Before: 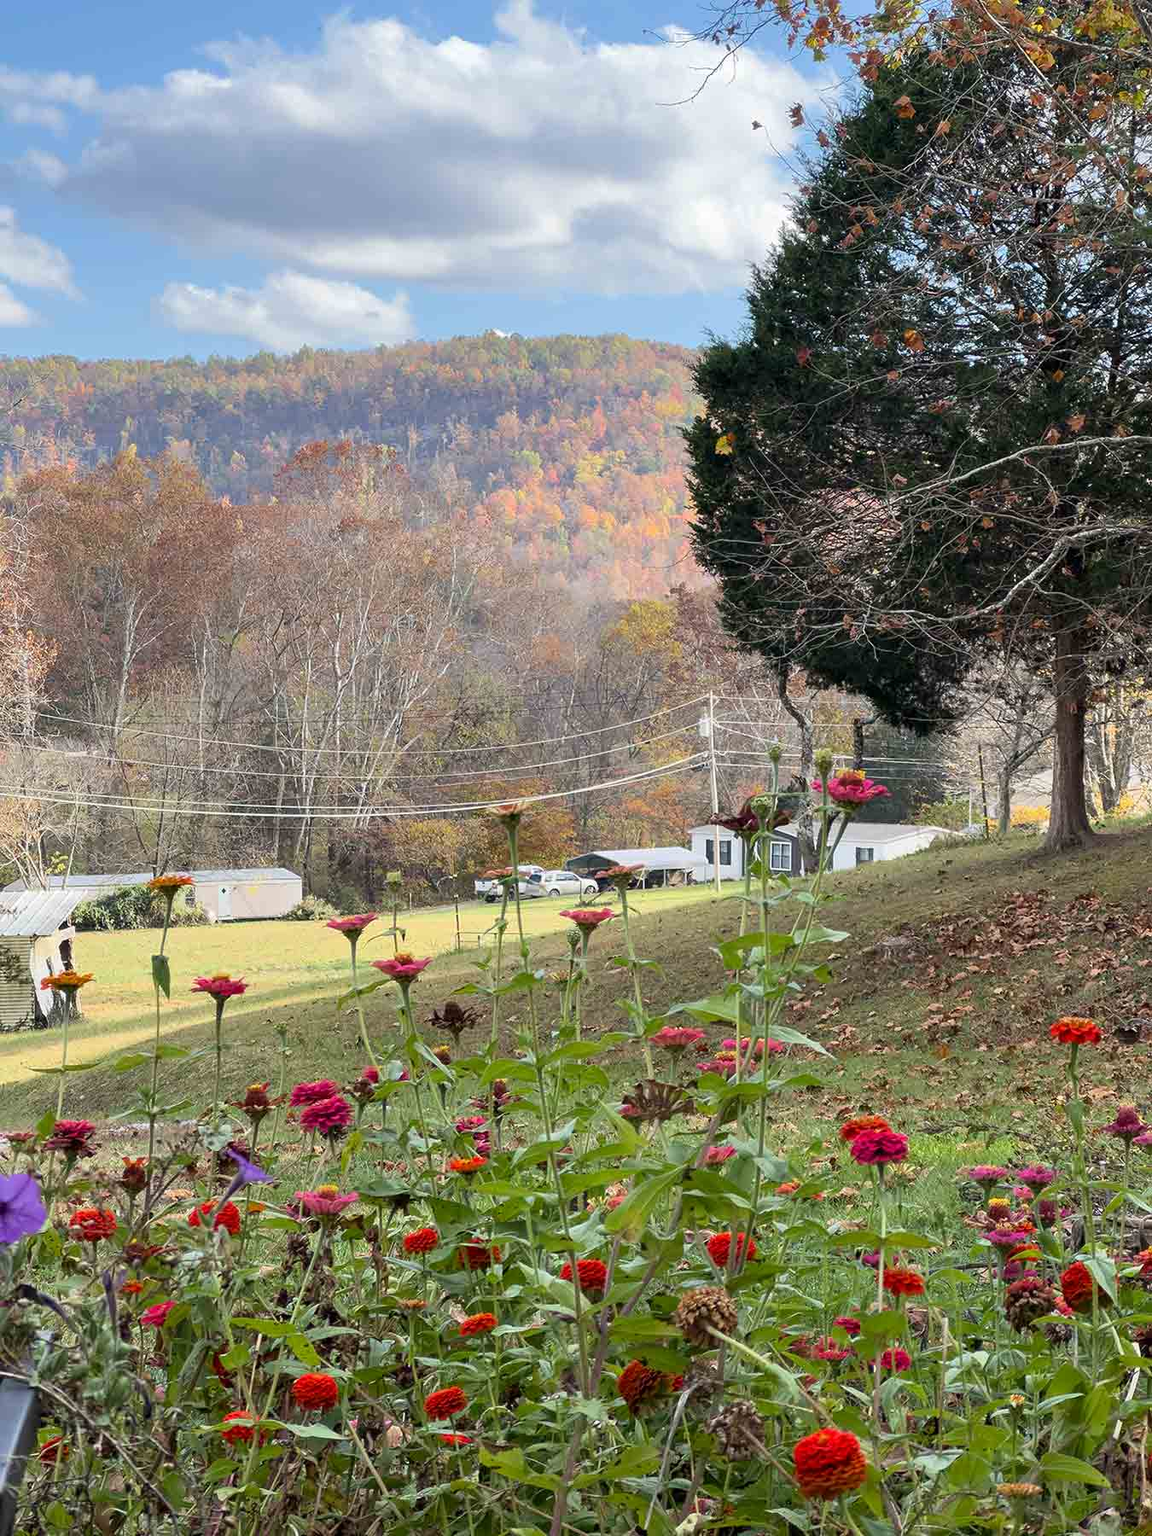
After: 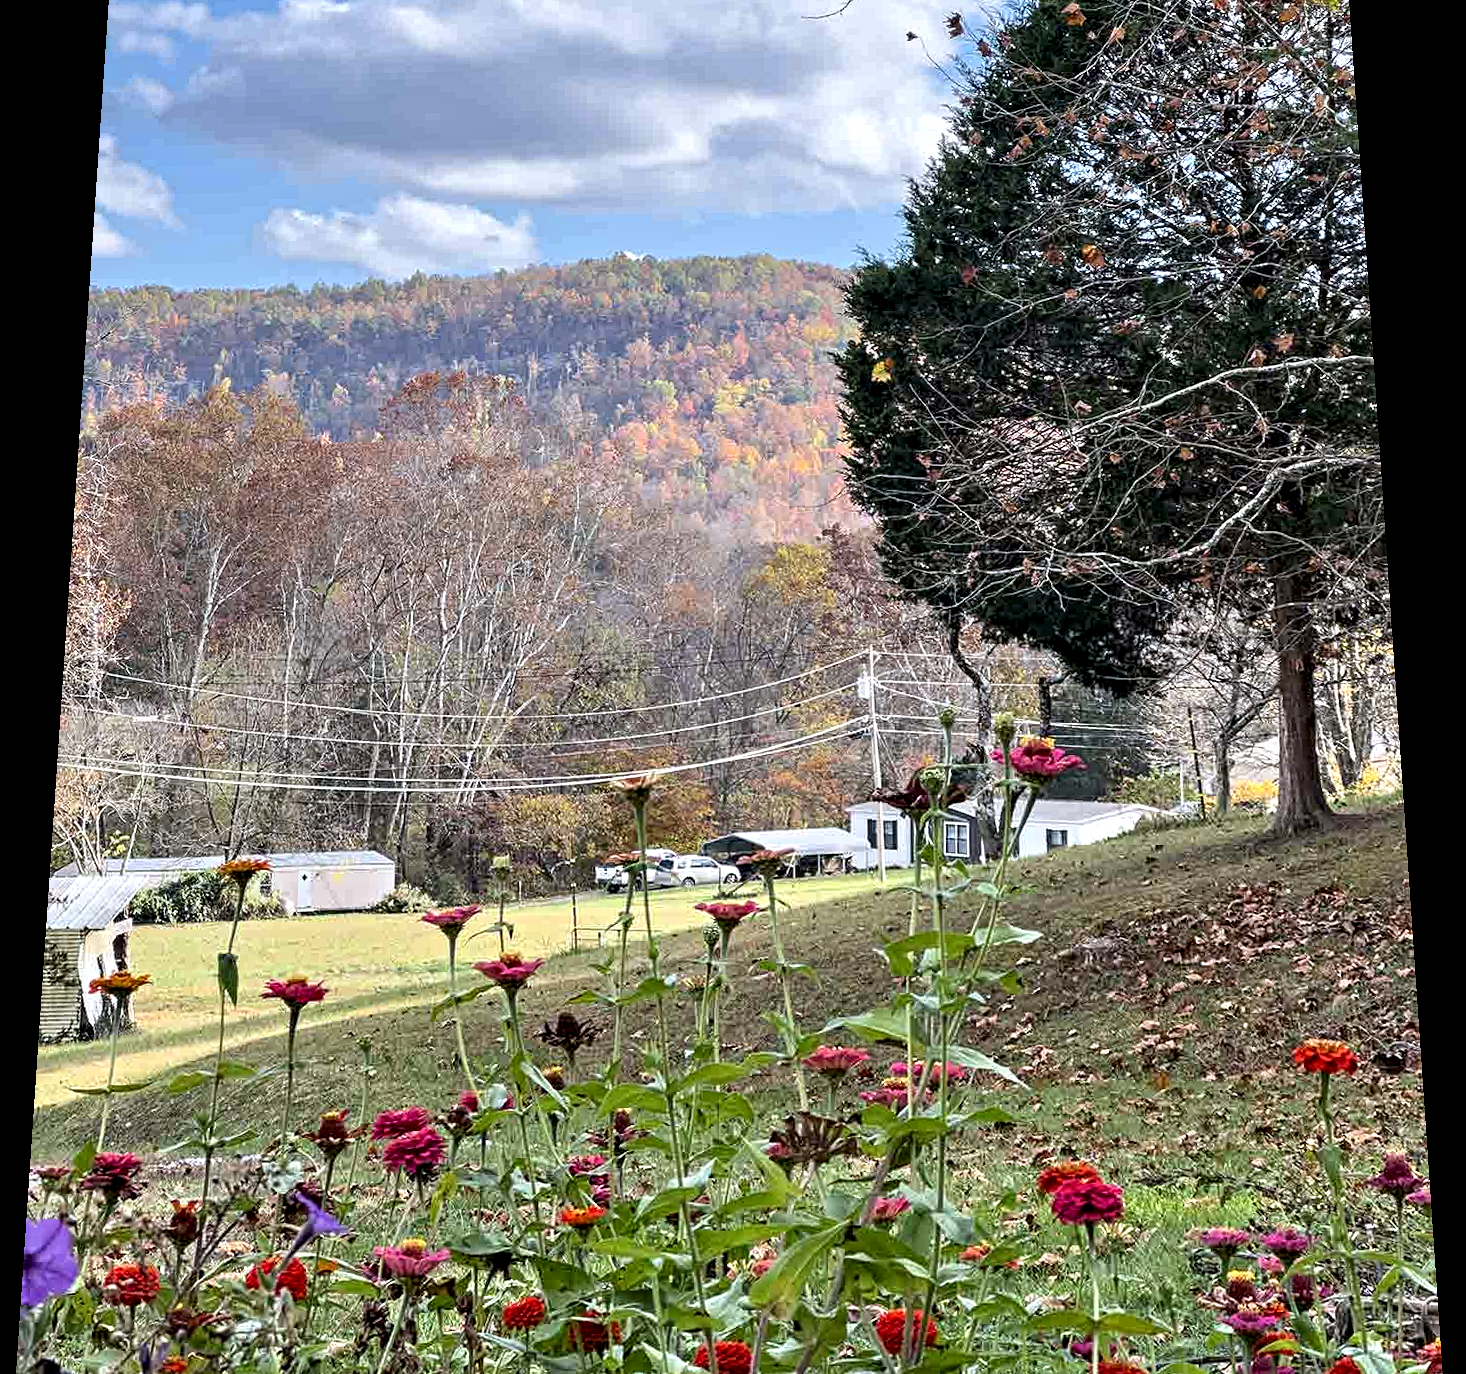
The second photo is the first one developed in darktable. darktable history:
white balance: red 0.984, blue 1.059
crop: left 0.387%, top 5.469%, bottom 19.809%
contrast equalizer: octaves 7, y [[0.5, 0.542, 0.583, 0.625, 0.667, 0.708], [0.5 ×6], [0.5 ×6], [0 ×6], [0 ×6]]
rotate and perspective: rotation 0.128°, lens shift (vertical) -0.181, lens shift (horizontal) -0.044, shear 0.001, automatic cropping off
